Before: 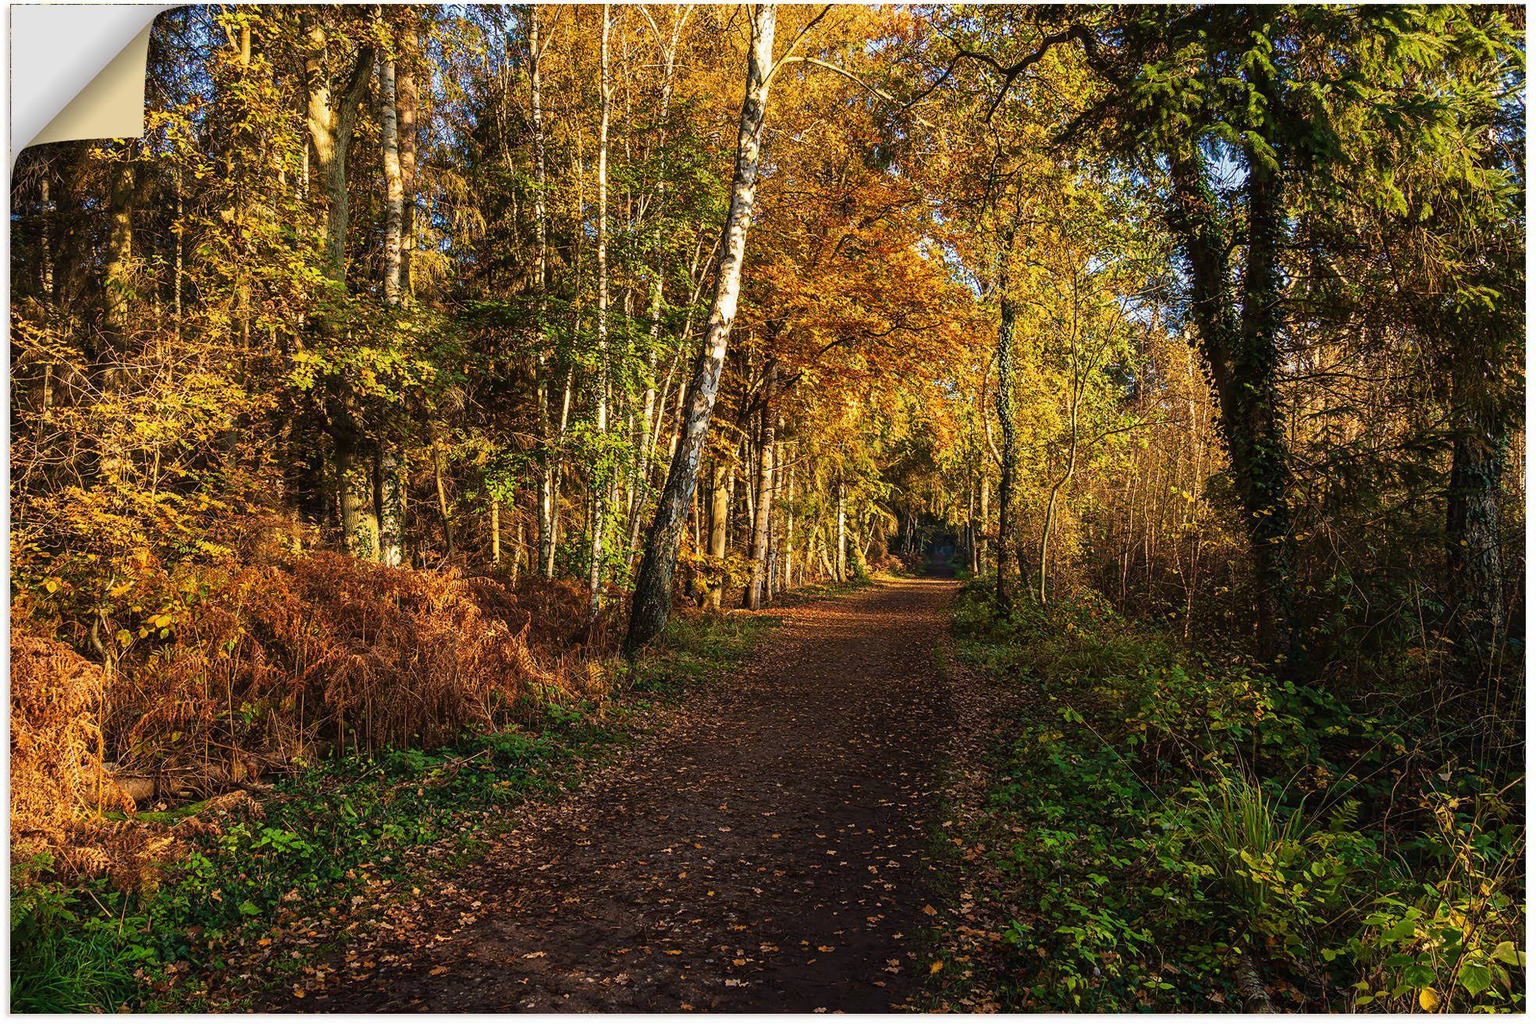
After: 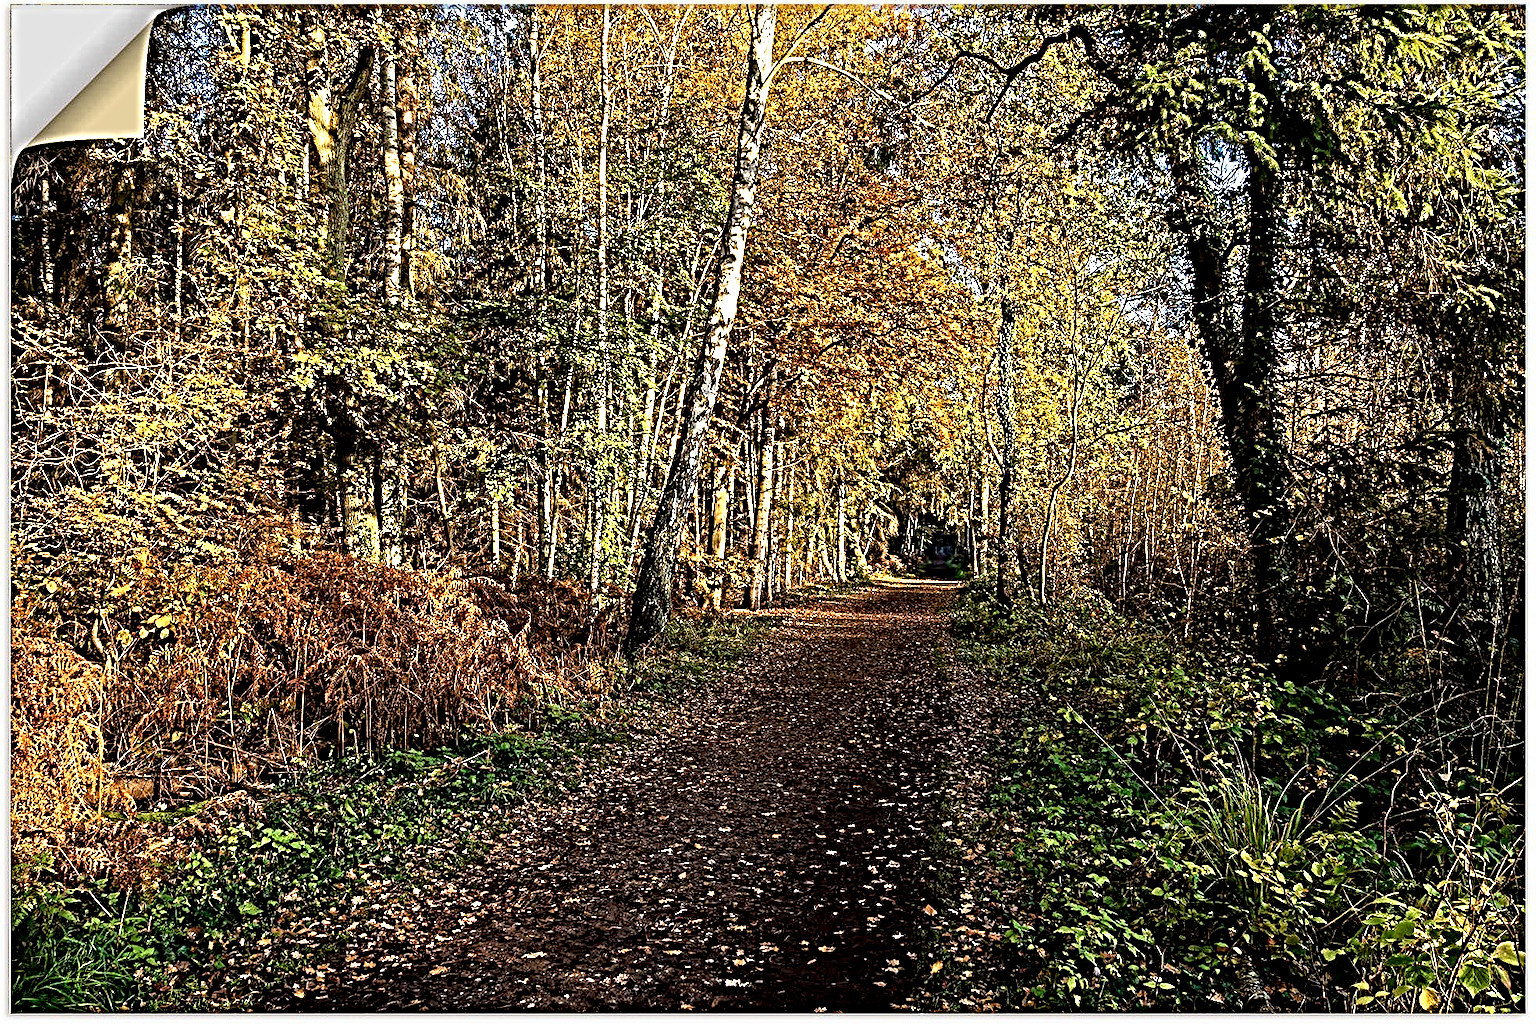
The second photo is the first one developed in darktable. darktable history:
exposure: black level correction 0.01, exposure 0.011 EV, compensate highlight preservation false
sharpen: radius 6.3, amount 1.8, threshold 0
